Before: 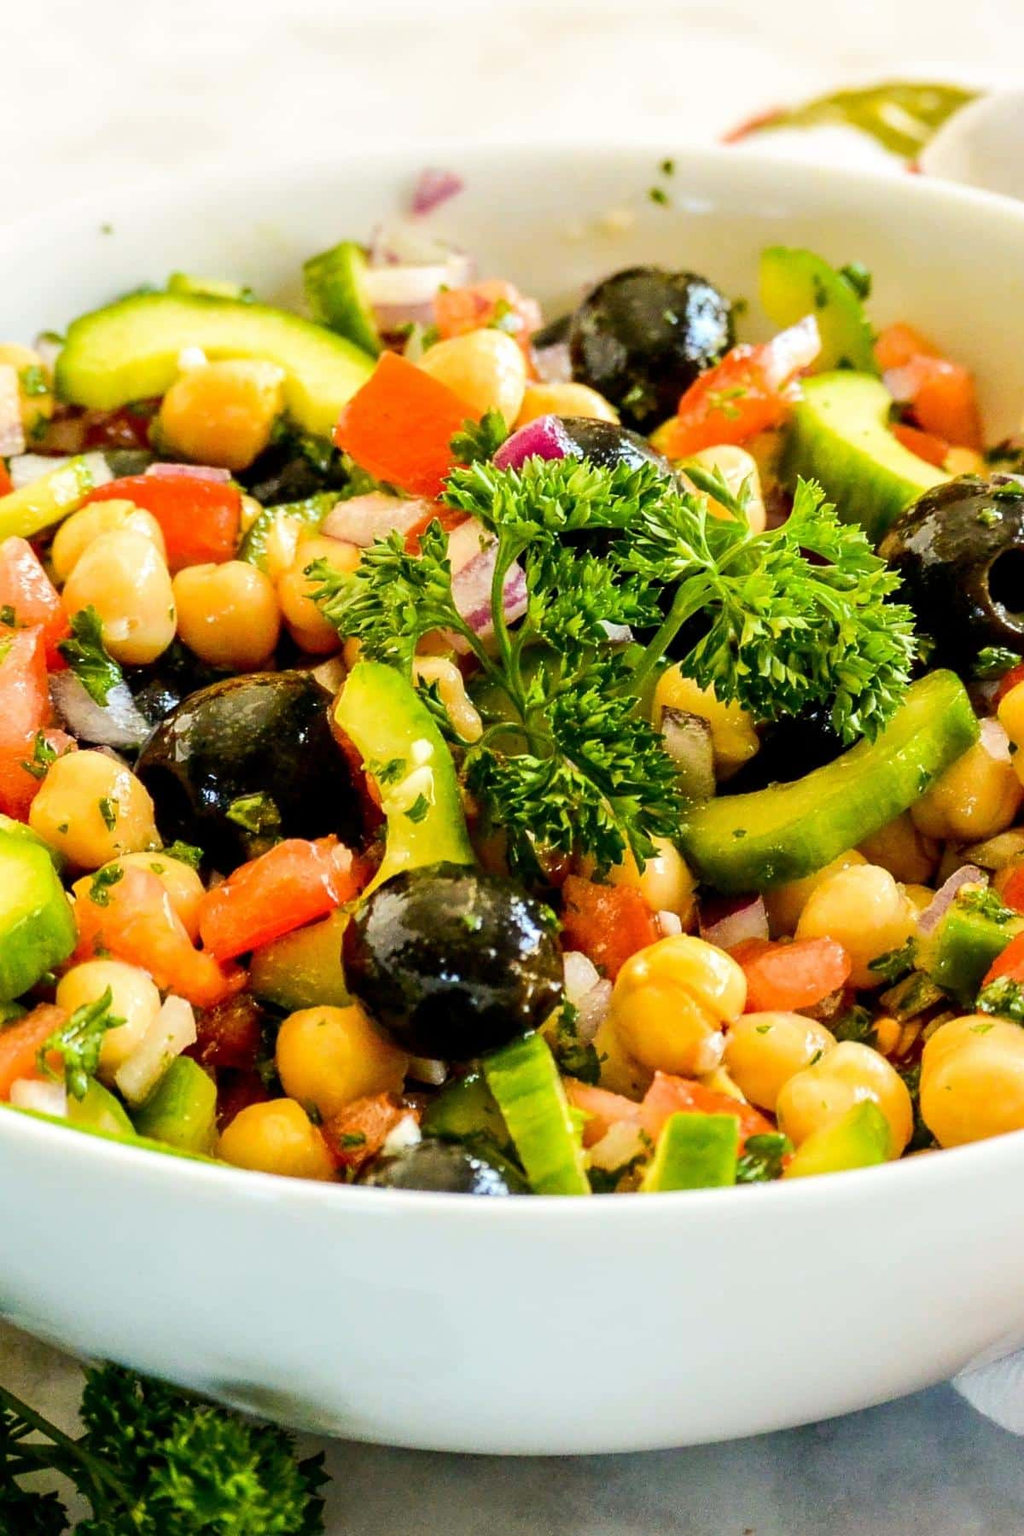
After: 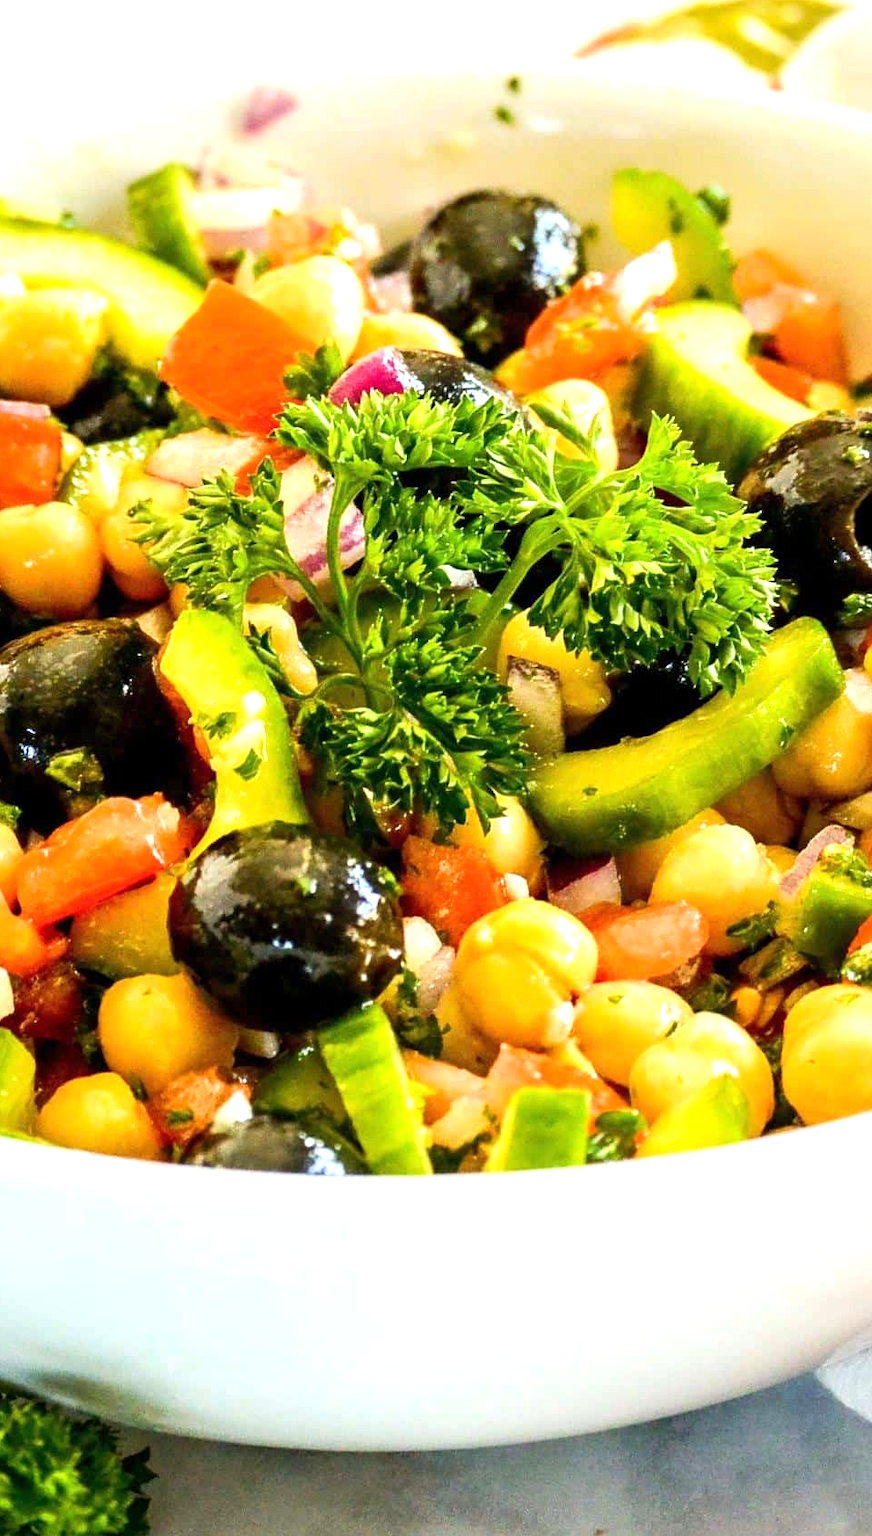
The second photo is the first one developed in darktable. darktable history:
exposure: exposure 0.574 EV, compensate highlight preservation false
crop and rotate: left 17.959%, top 5.771%, right 1.742%
